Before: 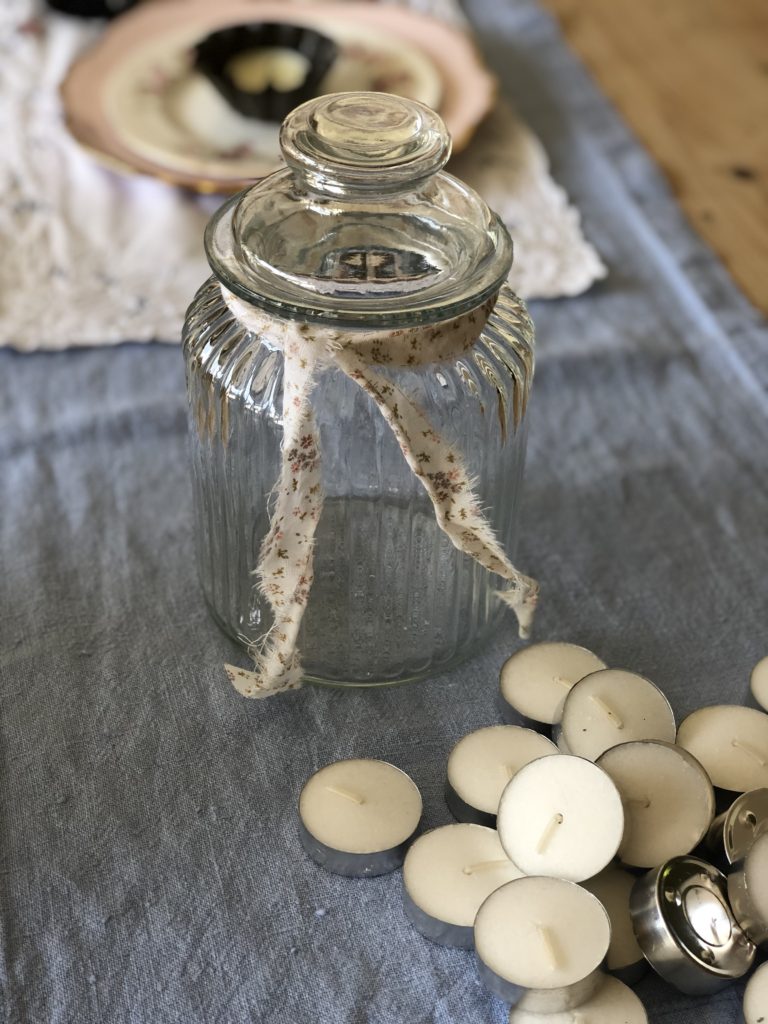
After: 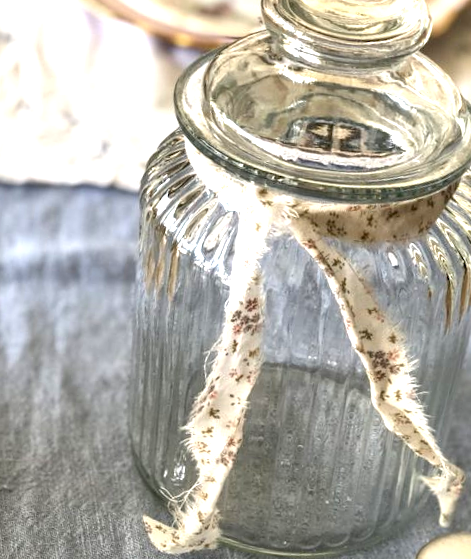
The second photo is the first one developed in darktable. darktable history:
exposure: exposure 1.166 EV, compensate highlight preservation false
crop and rotate: angle -6.93°, left 1.972%, top 6.848%, right 27.249%, bottom 30.157%
local contrast: detail 130%
